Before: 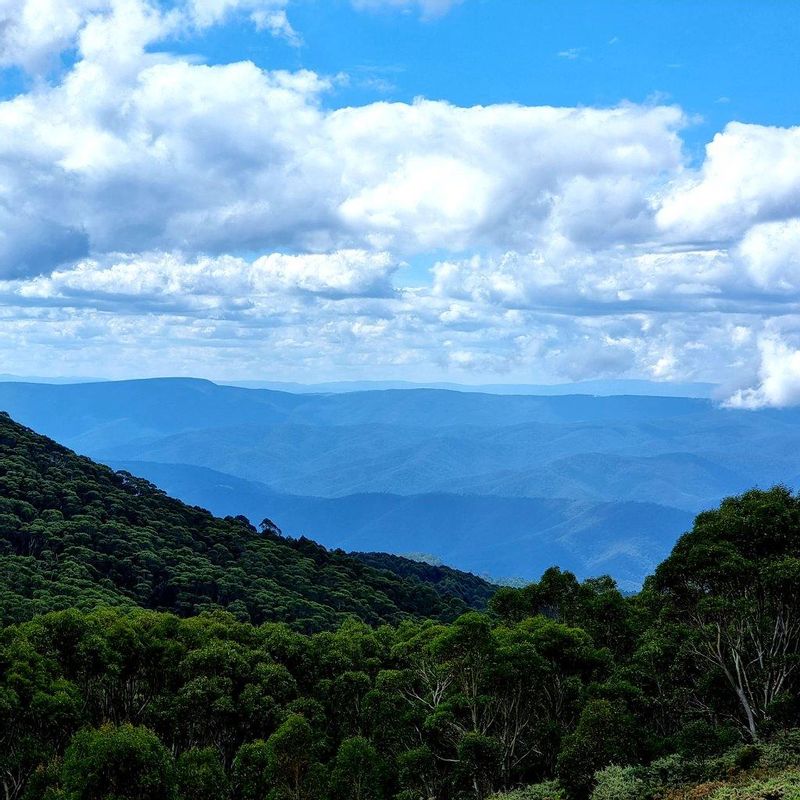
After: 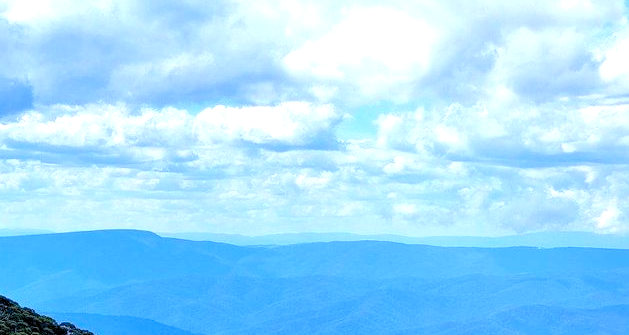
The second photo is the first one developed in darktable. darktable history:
color zones: curves: ch2 [(0, 0.5) (0.084, 0.497) (0.323, 0.335) (0.4, 0.497) (1, 0.5)]
crop: left 7.06%, top 18.505%, right 14.268%, bottom 39.617%
levels: levels [0.044, 0.416, 0.908]
